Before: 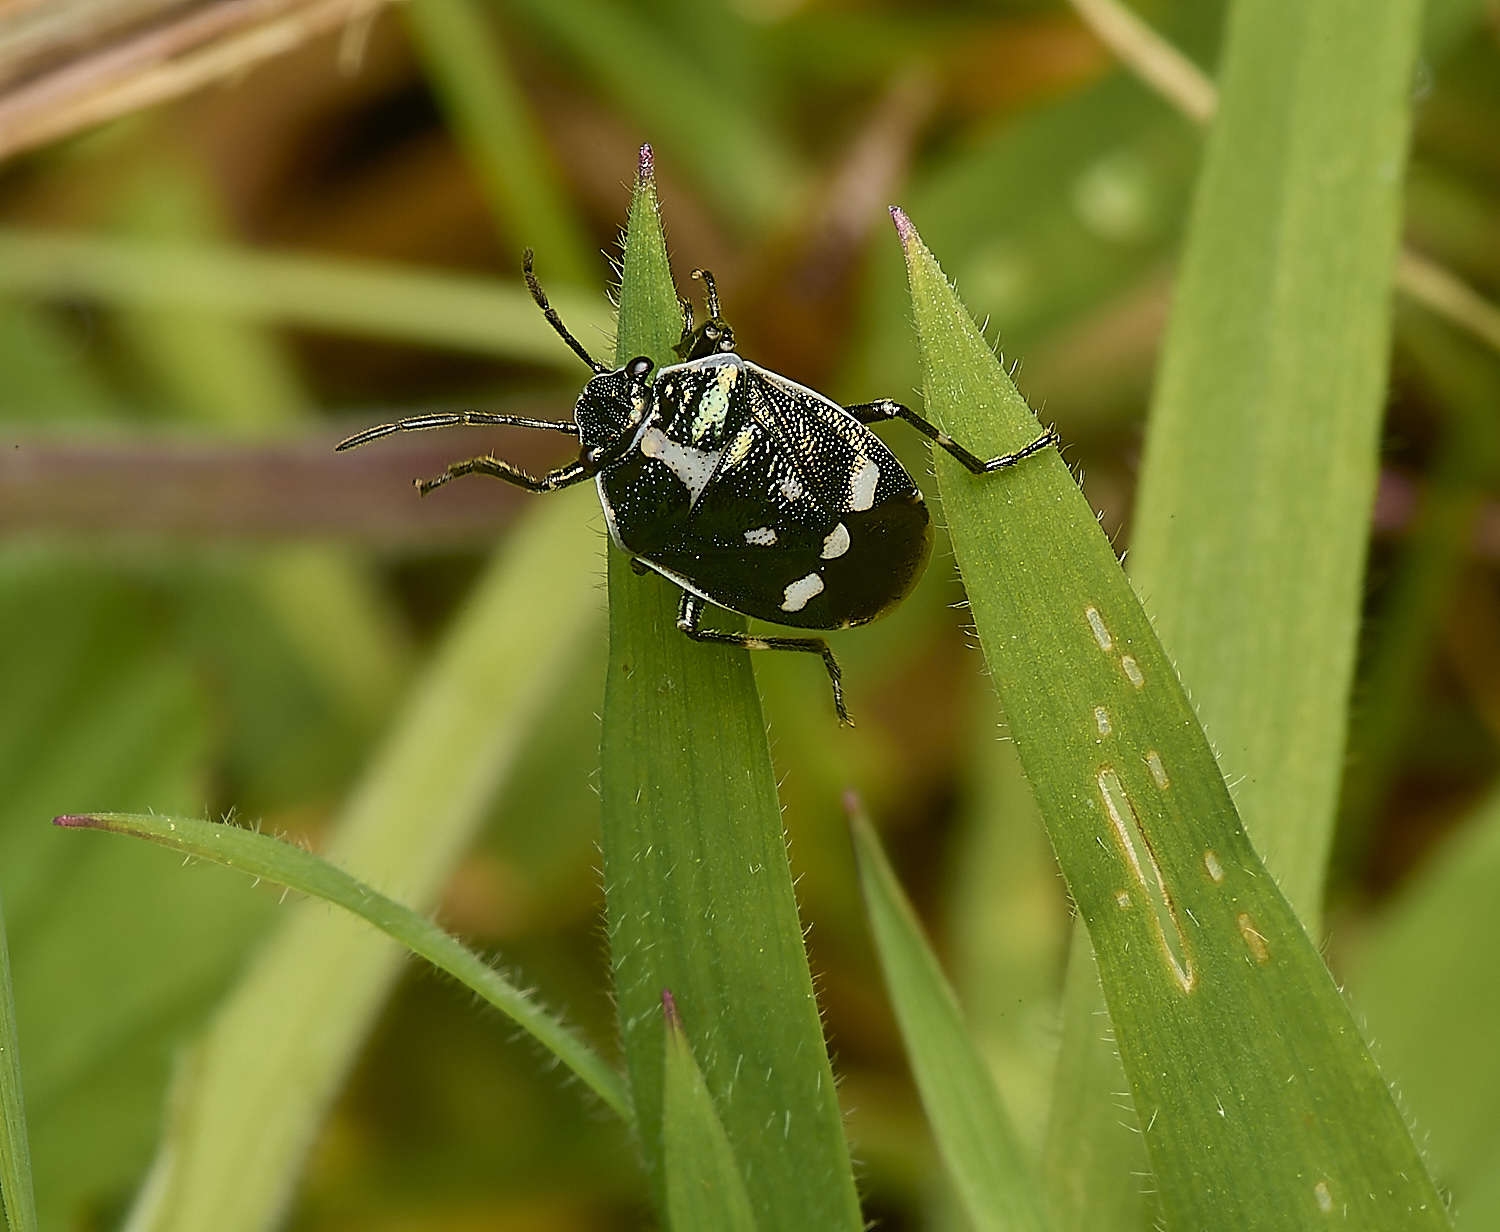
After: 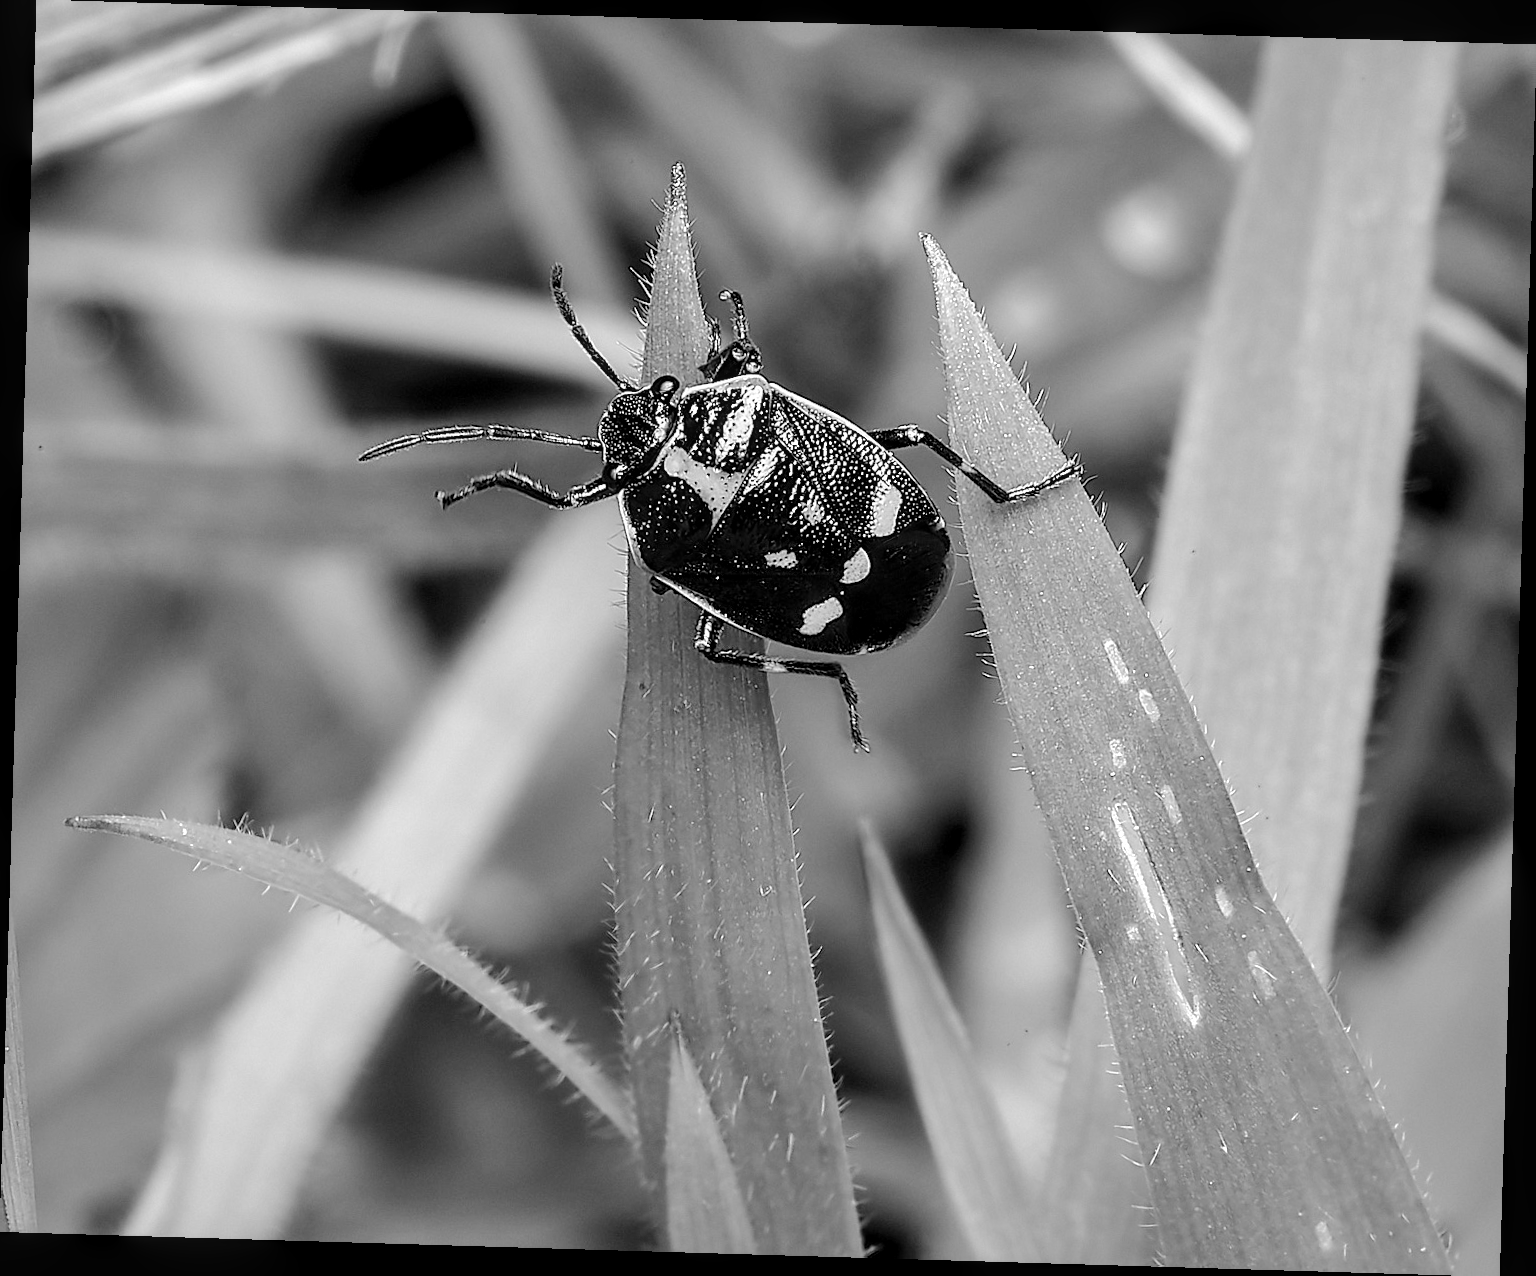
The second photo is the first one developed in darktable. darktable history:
tone equalizer: on, module defaults
rotate and perspective: rotation 1.72°, automatic cropping off
color zones: curves: ch2 [(0, 0.488) (0.143, 0.417) (0.286, 0.212) (0.429, 0.179) (0.571, 0.154) (0.714, 0.415) (0.857, 0.495) (1, 0.488)]
local contrast: detail 130%
exposure: exposure 0.559 EV, compensate highlight preservation false
monochrome: on, module defaults
tone curve: curves: ch0 [(0.003, 0) (0.066, 0.017) (0.163, 0.09) (0.264, 0.238) (0.395, 0.421) (0.517, 0.575) (0.633, 0.687) (0.791, 0.814) (1, 1)]; ch1 [(0, 0) (0.149, 0.17) (0.327, 0.339) (0.39, 0.403) (0.456, 0.463) (0.501, 0.502) (0.512, 0.507) (0.53, 0.533) (0.575, 0.592) (0.671, 0.655) (0.729, 0.679) (1, 1)]; ch2 [(0, 0) (0.337, 0.382) (0.464, 0.47) (0.501, 0.502) (0.527, 0.532) (0.563, 0.555) (0.615, 0.61) (0.663, 0.68) (1, 1)], color space Lab, independent channels, preserve colors none
